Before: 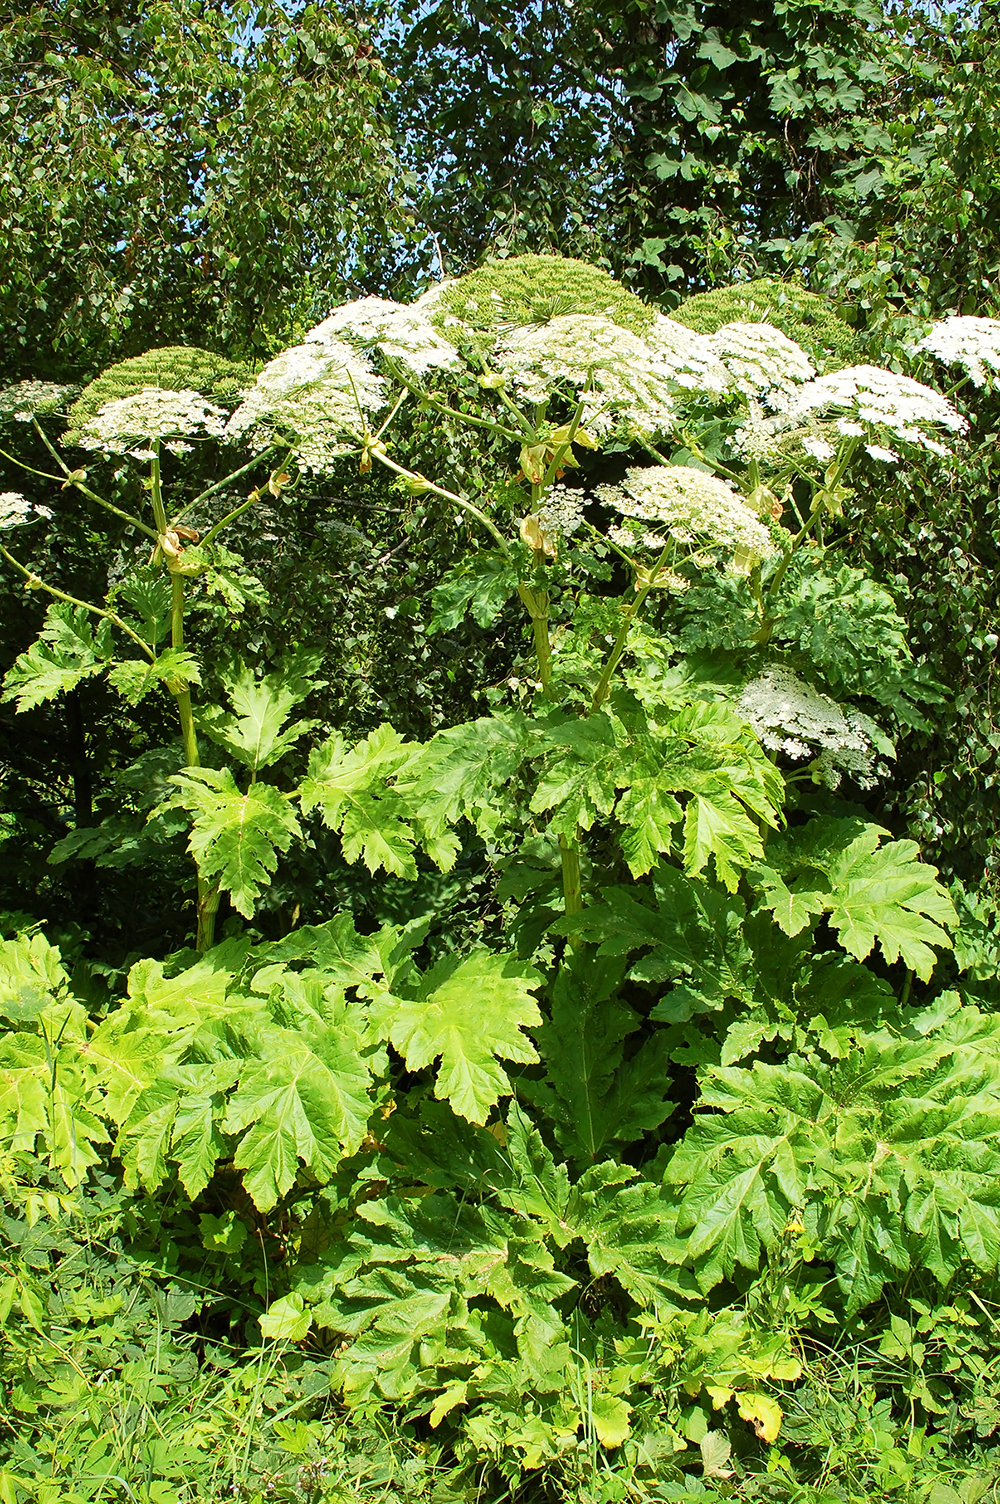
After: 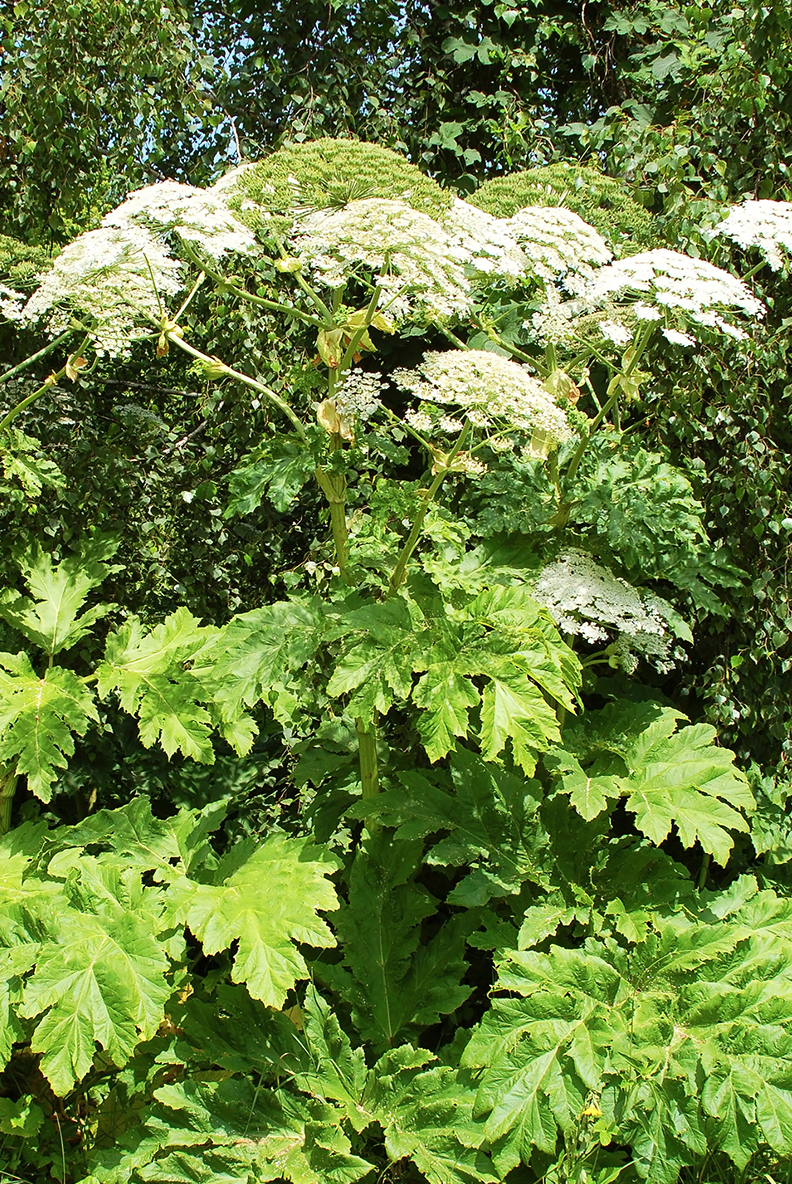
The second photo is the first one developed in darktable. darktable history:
contrast brightness saturation: saturation -0.064
crop and rotate: left 20.349%, top 7.757%, right 0.403%, bottom 13.455%
